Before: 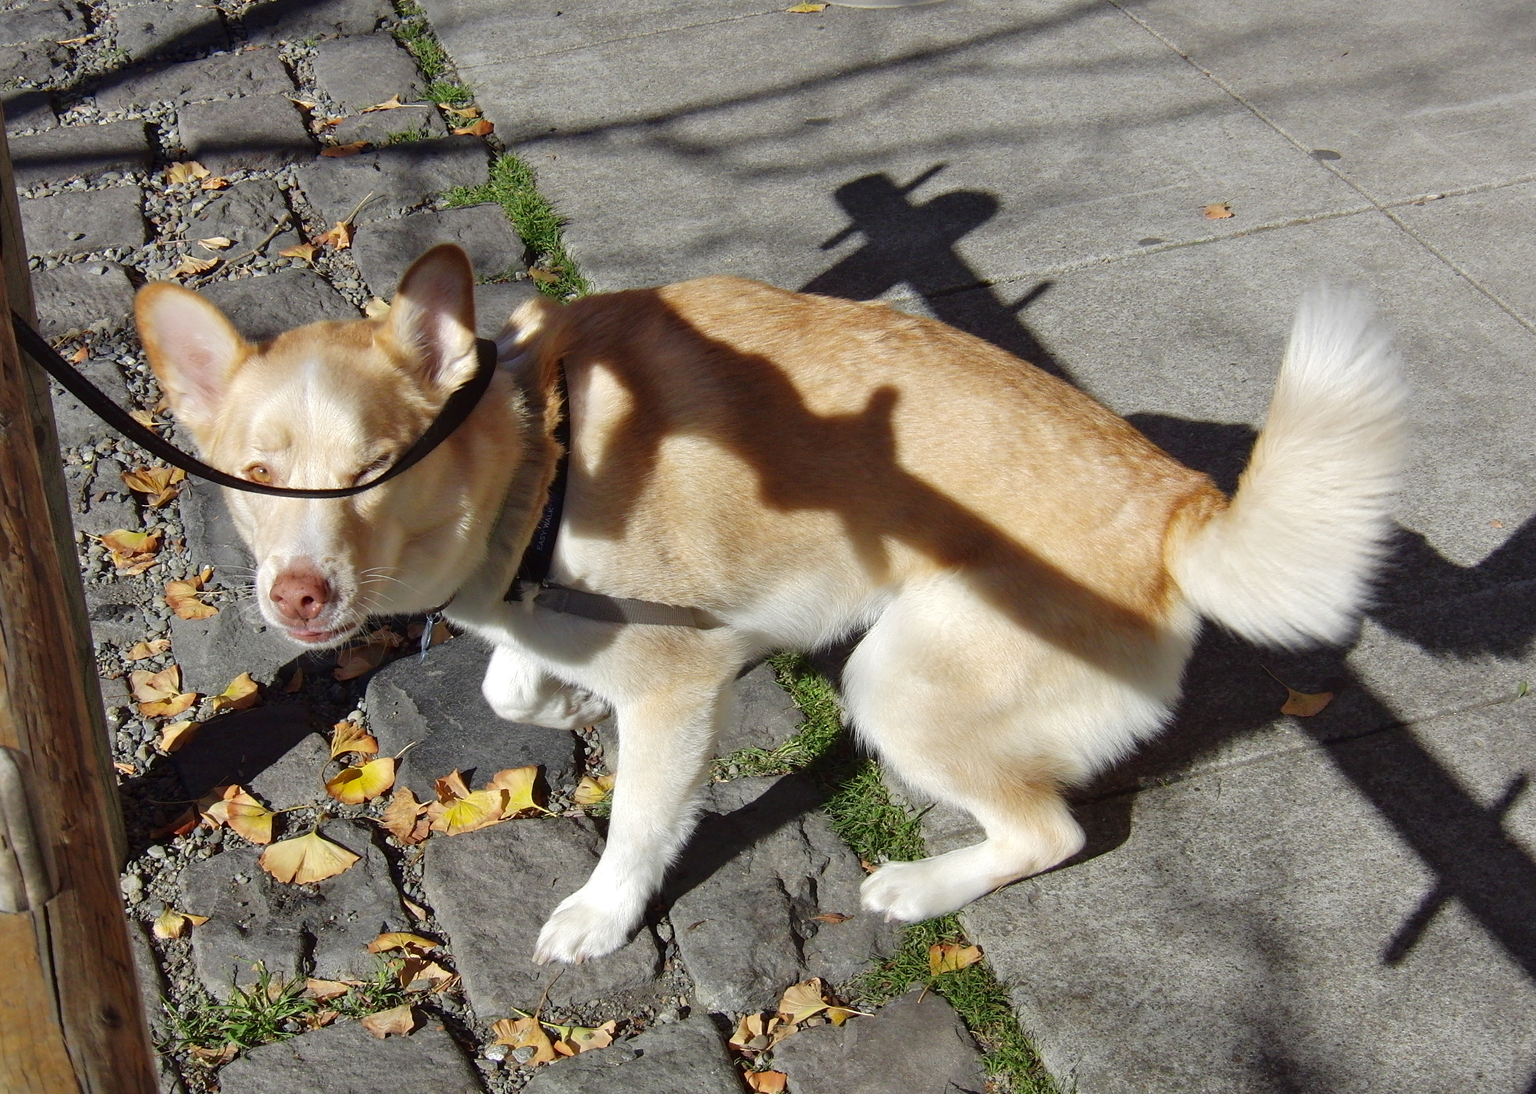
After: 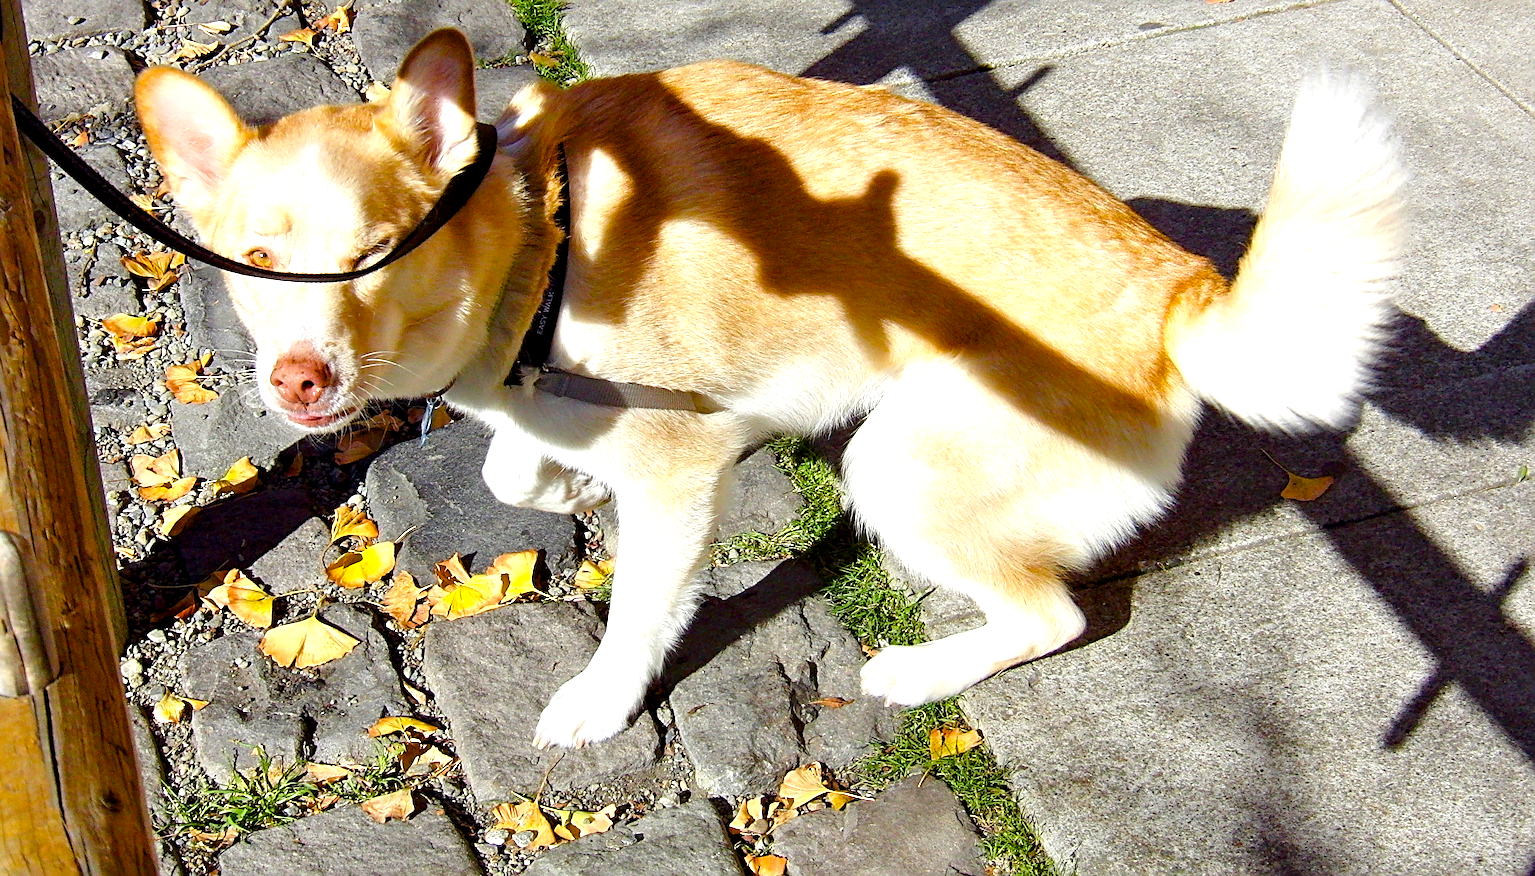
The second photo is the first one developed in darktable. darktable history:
exposure: black level correction 0, exposure 0.889 EV, compensate exposure bias true, compensate highlight preservation false
crop and rotate: top 19.781%
color balance rgb: global offset › luminance -0.425%, perceptual saturation grading › global saturation 34.591%, perceptual saturation grading › highlights -24.859%, perceptual saturation grading › shadows 49.363%, global vibrance 22.873%
sharpen: radius 3.967
